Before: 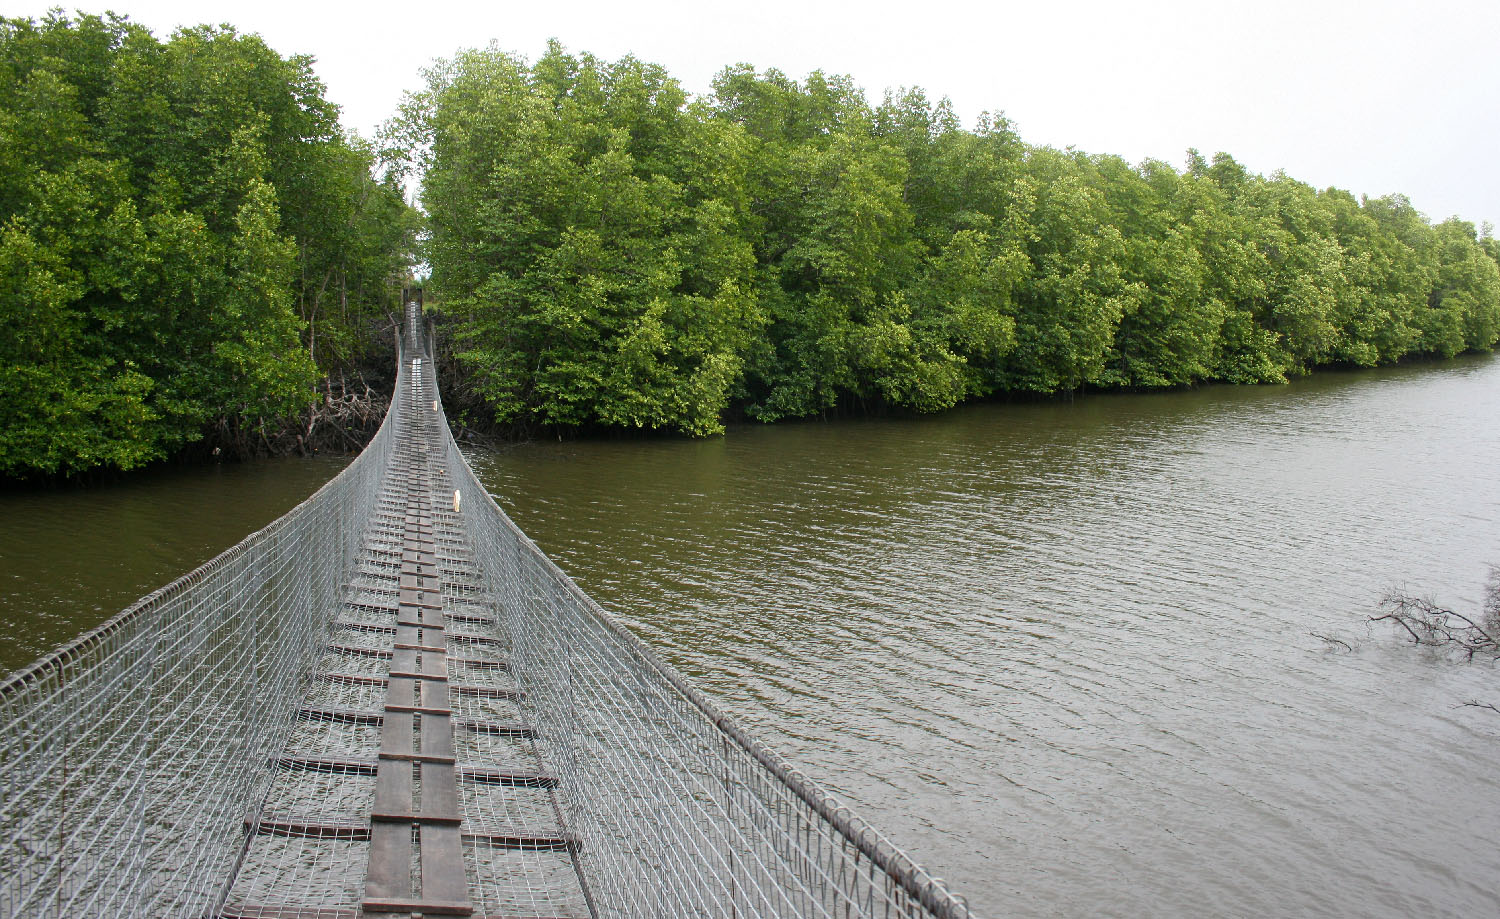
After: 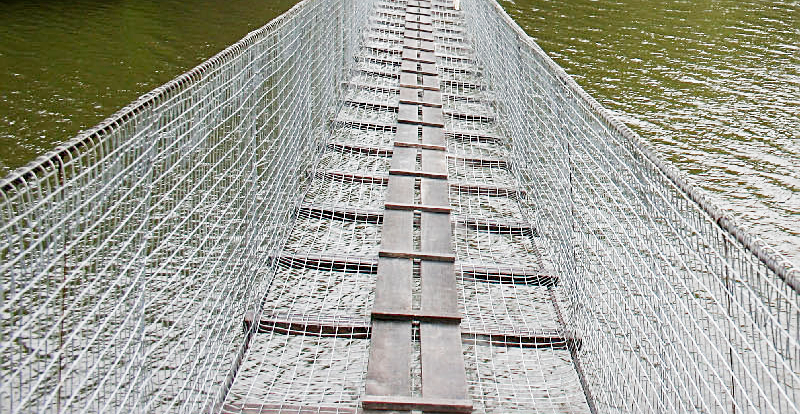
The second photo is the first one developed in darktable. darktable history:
sharpen: on, module defaults
crop and rotate: top 54.778%, right 46.61%, bottom 0.159%
filmic rgb: middle gray luminance 9.23%, black relative exposure -10.55 EV, white relative exposure 3.45 EV, threshold 6 EV, target black luminance 0%, hardness 5.98, latitude 59.69%, contrast 1.087, highlights saturation mix 5%, shadows ↔ highlights balance 29.23%, add noise in highlights 0, preserve chrominance no, color science v3 (2019), use custom middle-gray values true, iterations of high-quality reconstruction 0, contrast in highlights soft, enable highlight reconstruction true
